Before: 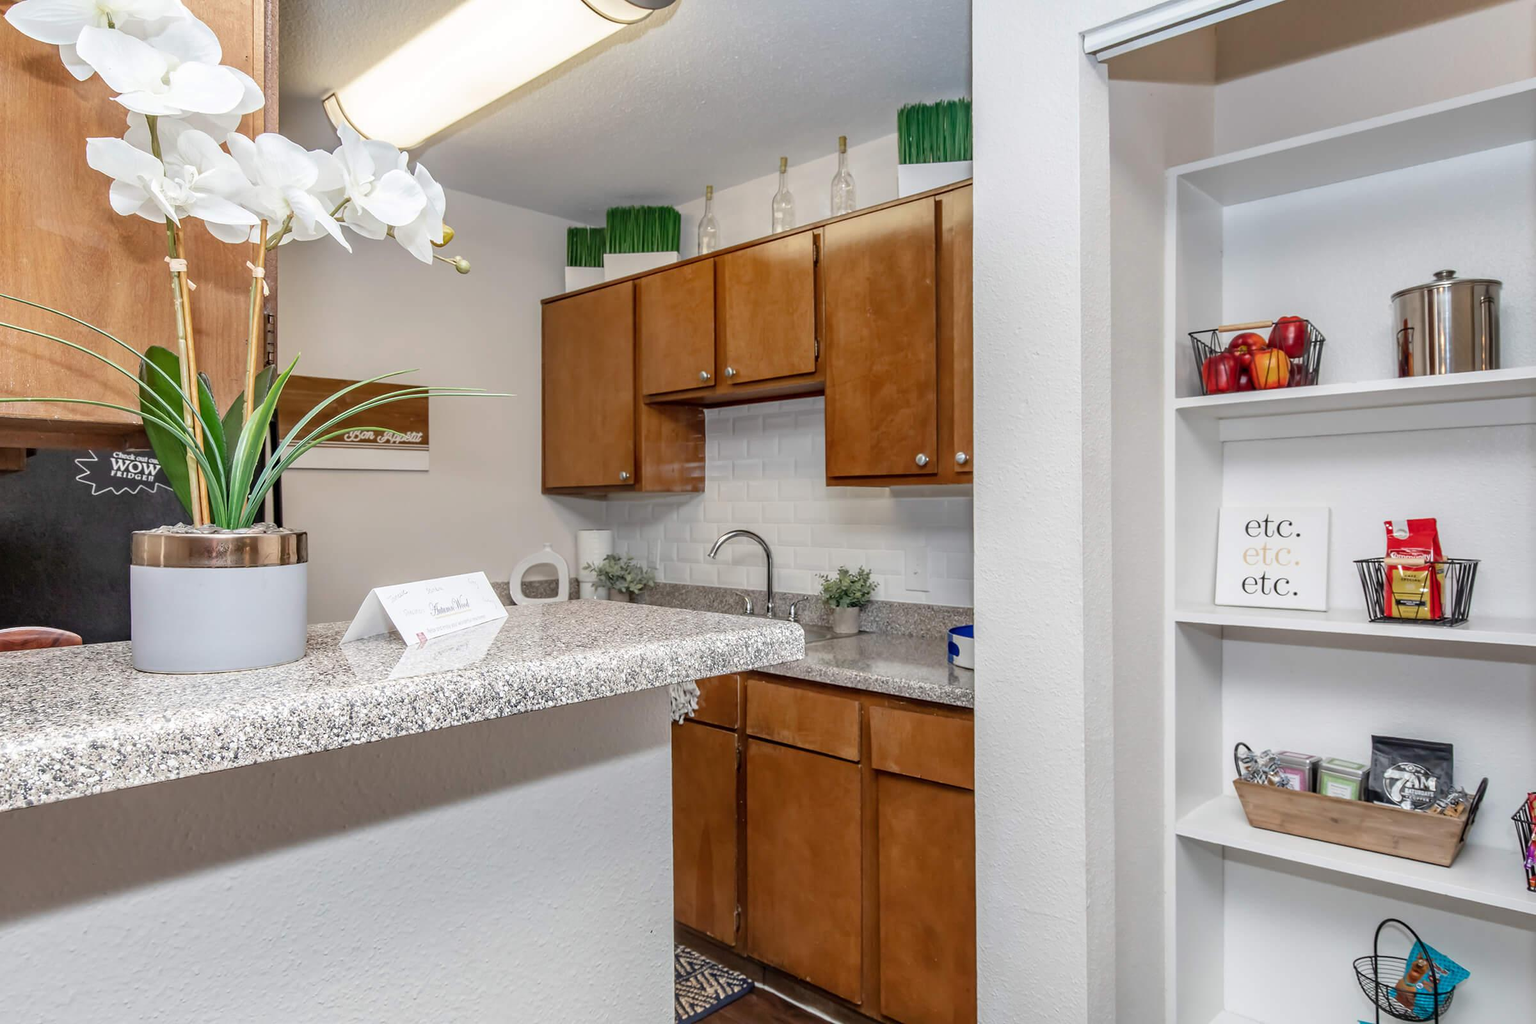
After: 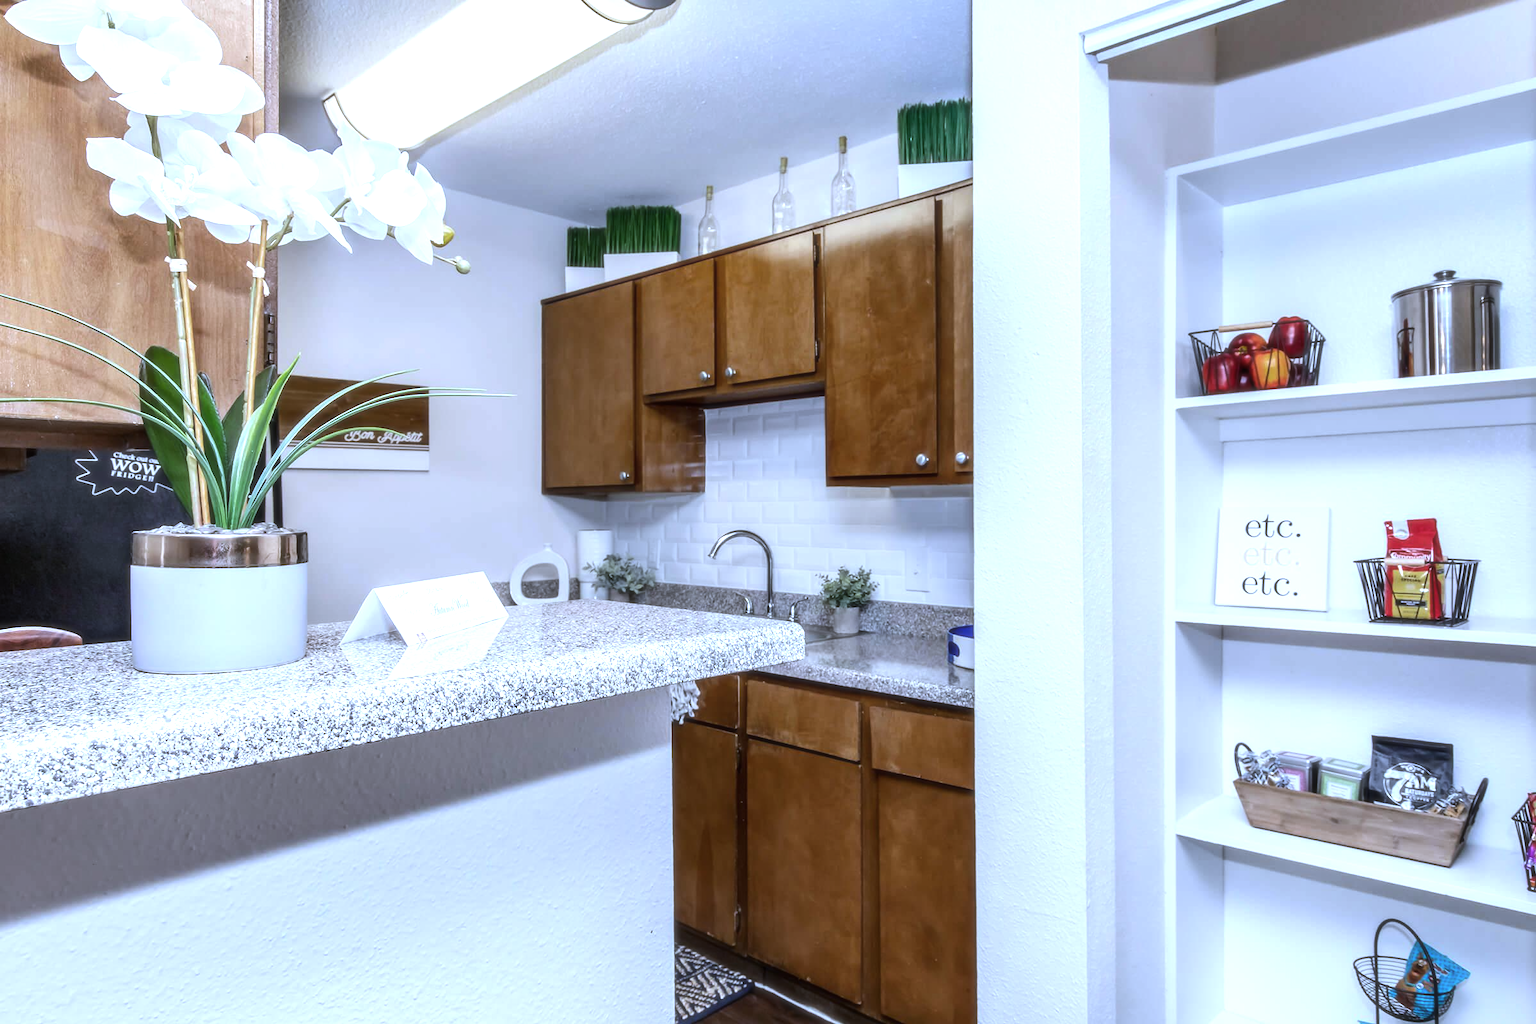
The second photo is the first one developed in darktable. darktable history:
white balance: red 0.871, blue 1.249
soften: size 10%, saturation 50%, brightness 0.2 EV, mix 10%
tone equalizer: -8 EV -0.75 EV, -7 EV -0.7 EV, -6 EV -0.6 EV, -5 EV -0.4 EV, -3 EV 0.4 EV, -2 EV 0.6 EV, -1 EV 0.7 EV, +0 EV 0.75 EV, edges refinement/feathering 500, mask exposure compensation -1.57 EV, preserve details no
